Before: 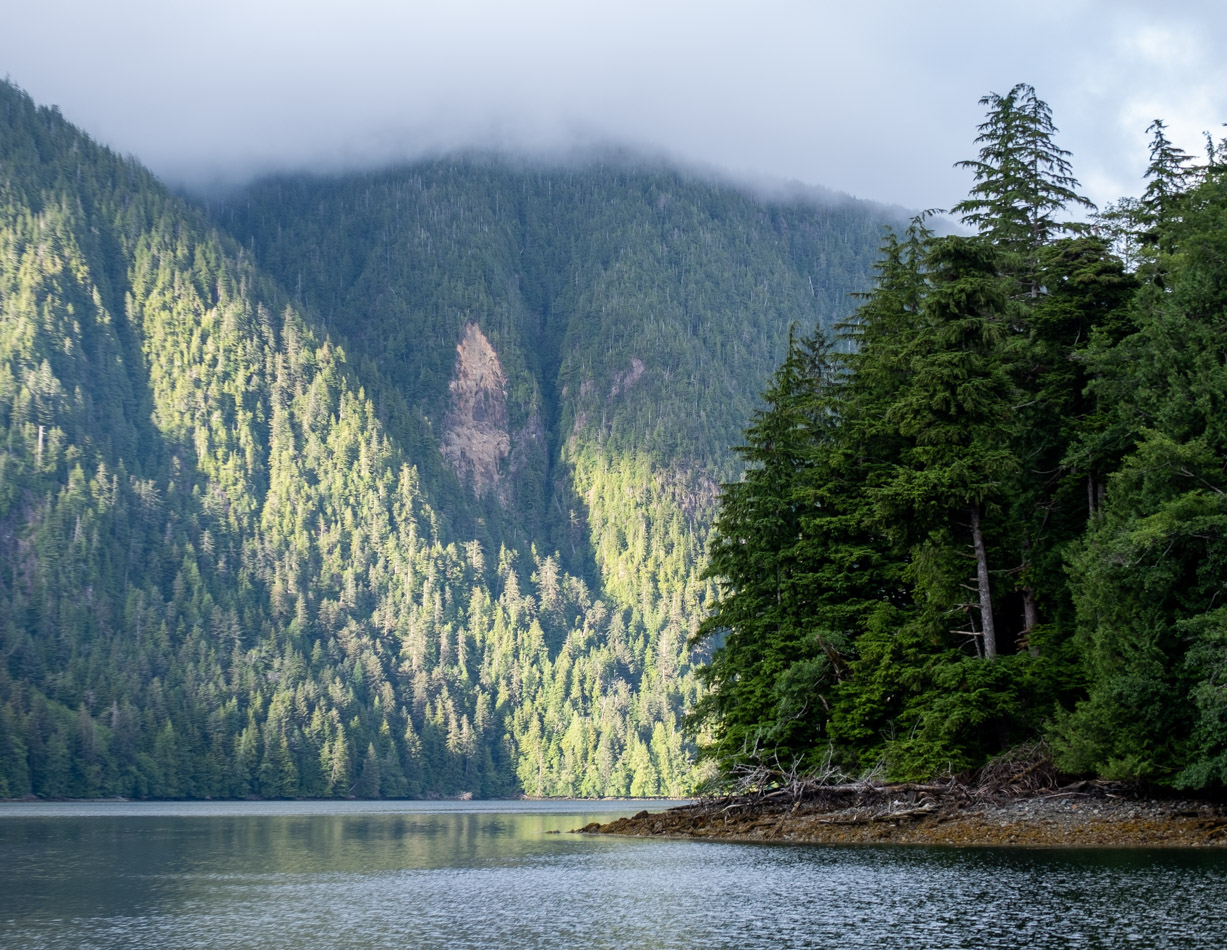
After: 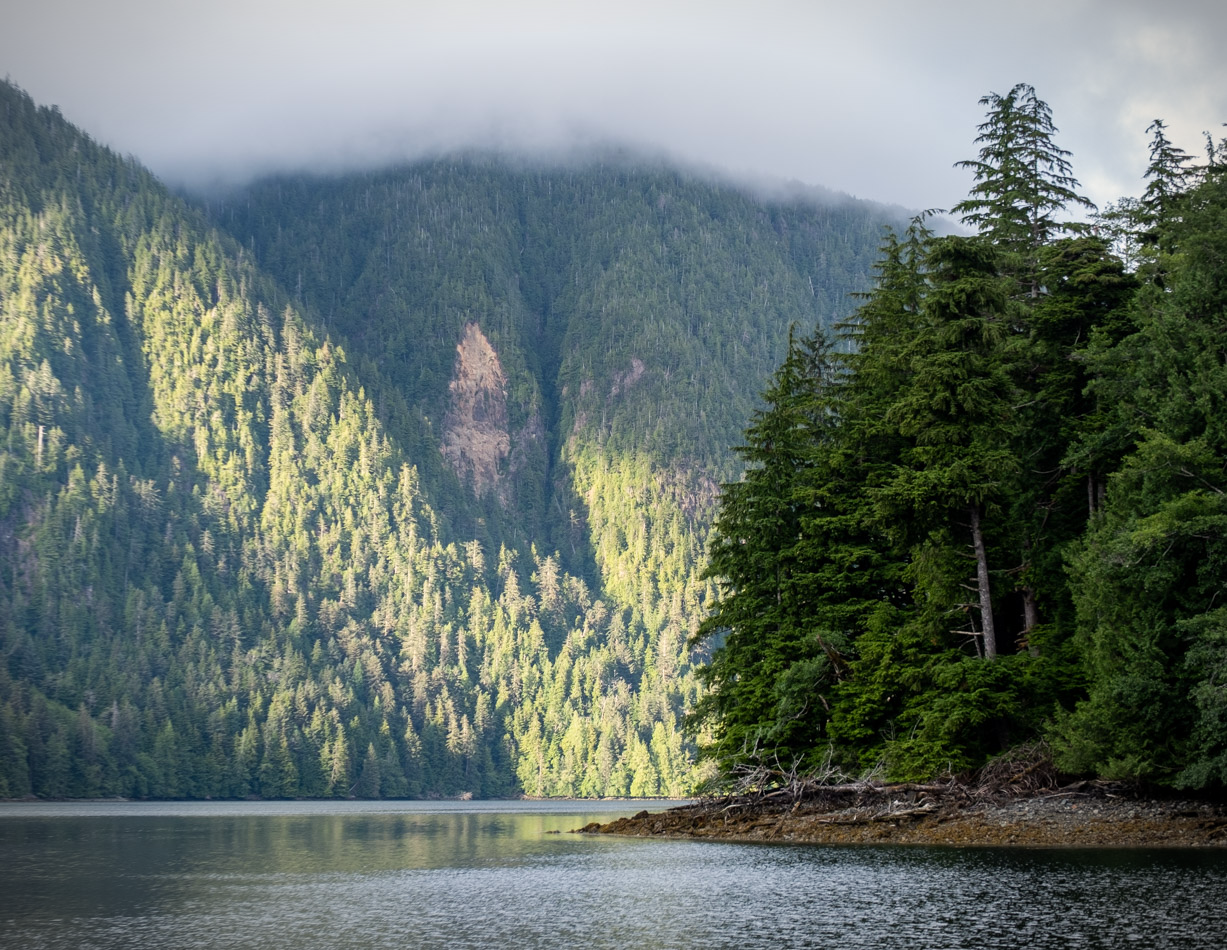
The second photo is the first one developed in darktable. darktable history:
color calibration: x 0.336, y 0.348, temperature 5436.6 K
vignetting: fall-off start 100.29%, center (-0.033, -0.038), width/height ratio 1.31
